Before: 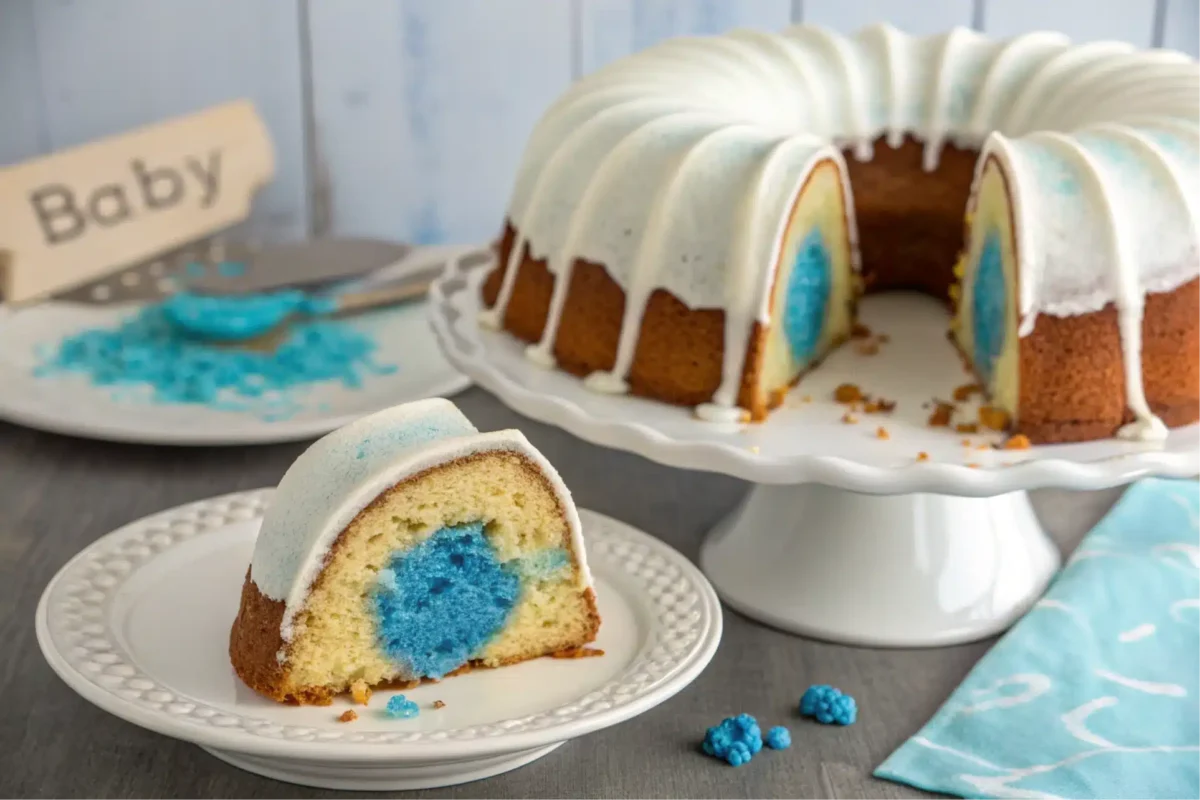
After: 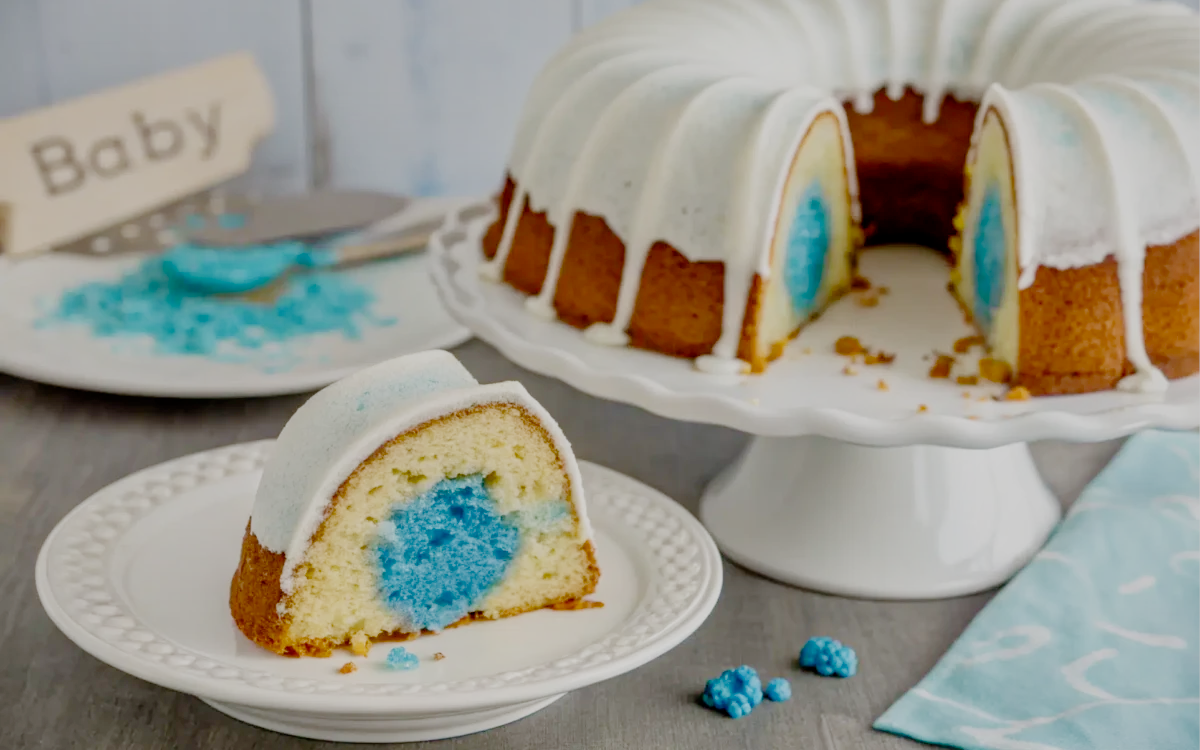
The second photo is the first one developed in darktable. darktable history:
exposure: exposure 0.564 EV, compensate highlight preservation false
crop and rotate: top 6.25%
filmic rgb: middle gray luminance 18%, black relative exposure -7.5 EV, white relative exposure 8.5 EV, threshold 6 EV, target black luminance 0%, hardness 2.23, latitude 18.37%, contrast 0.878, highlights saturation mix 5%, shadows ↔ highlights balance 10.15%, add noise in highlights 0, preserve chrominance no, color science v3 (2019), use custom middle-gray values true, iterations of high-quality reconstruction 0, contrast in highlights soft, enable highlight reconstruction true
shadows and highlights: radius 133.83, soften with gaussian
color balance rgb: linear chroma grading › shadows 19.44%, linear chroma grading › highlights 3.42%, linear chroma grading › mid-tones 10.16%
